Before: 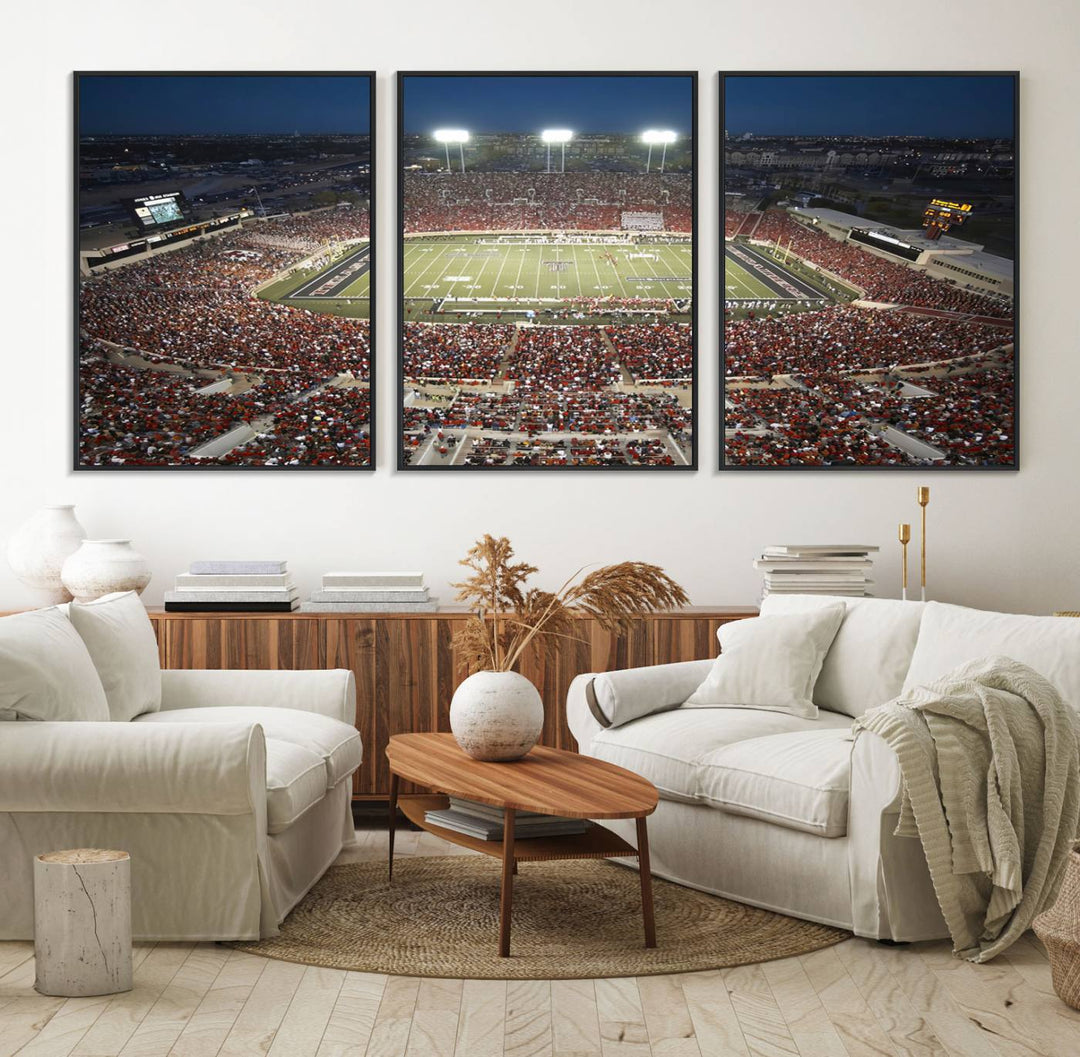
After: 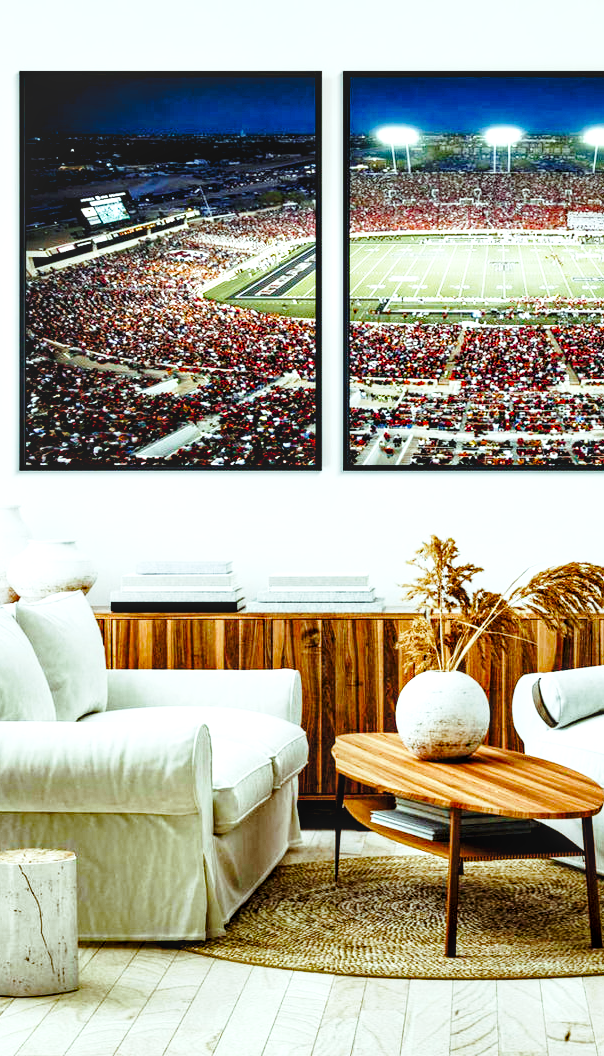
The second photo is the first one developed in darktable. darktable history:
base curve: curves: ch0 [(0, 0) (0.028, 0.03) (0.121, 0.232) (0.46, 0.748) (0.859, 0.968) (1, 1)], preserve colors none
contrast equalizer: octaves 7, y [[0.6 ×6], [0.55 ×6], [0 ×6], [0 ×6], [0 ×6]]
exposure: exposure 0.376 EV, compensate highlight preservation false
crop: left 5.061%, right 38.997%
local contrast: on, module defaults
haze removal: compatibility mode true, adaptive false
color balance rgb: shadows lift › chroma 2.012%, shadows lift › hue 220.84°, power › hue 205.8°, highlights gain › chroma 4.124%, highlights gain › hue 201.63°, perceptual saturation grading › global saturation 39.744%, perceptual saturation grading › highlights -50.405%, perceptual saturation grading › shadows 30.441%
